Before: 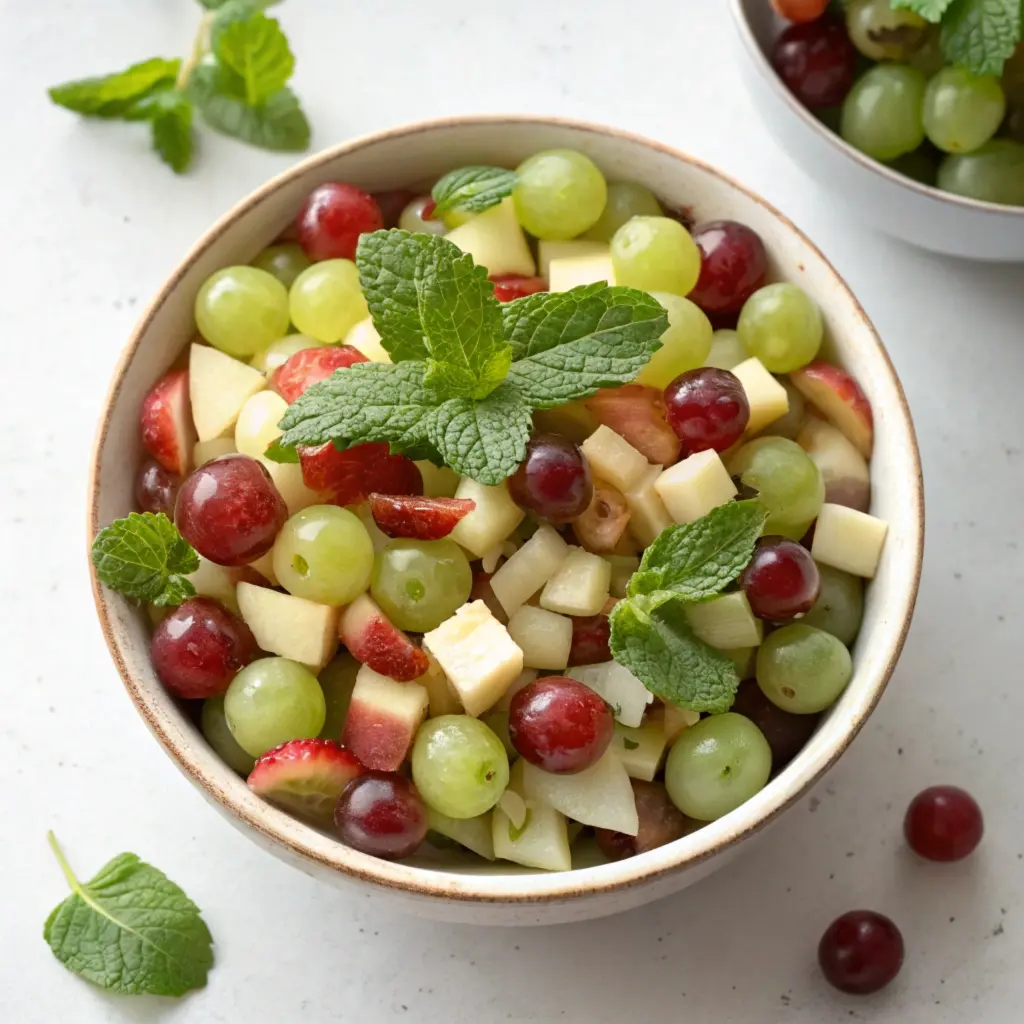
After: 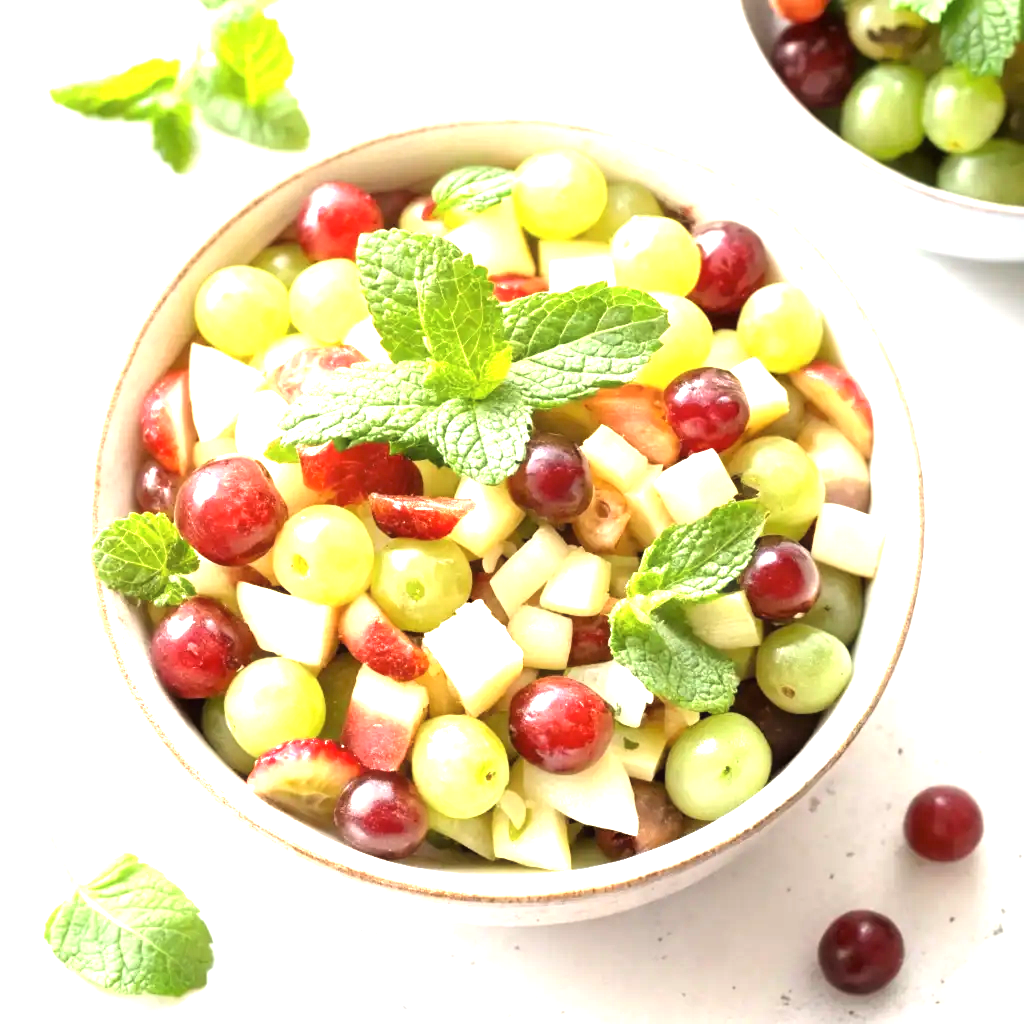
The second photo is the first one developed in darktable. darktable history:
exposure: black level correction 0, exposure 1.199 EV, compensate highlight preservation false
haze removal: strength -0.038, compatibility mode true, adaptive false
tone equalizer: -8 EV -0.72 EV, -7 EV -0.728 EV, -6 EV -0.636 EV, -5 EV -0.405 EV, -3 EV 0.378 EV, -2 EV 0.6 EV, -1 EV 0.678 EV, +0 EV 0.726 EV
